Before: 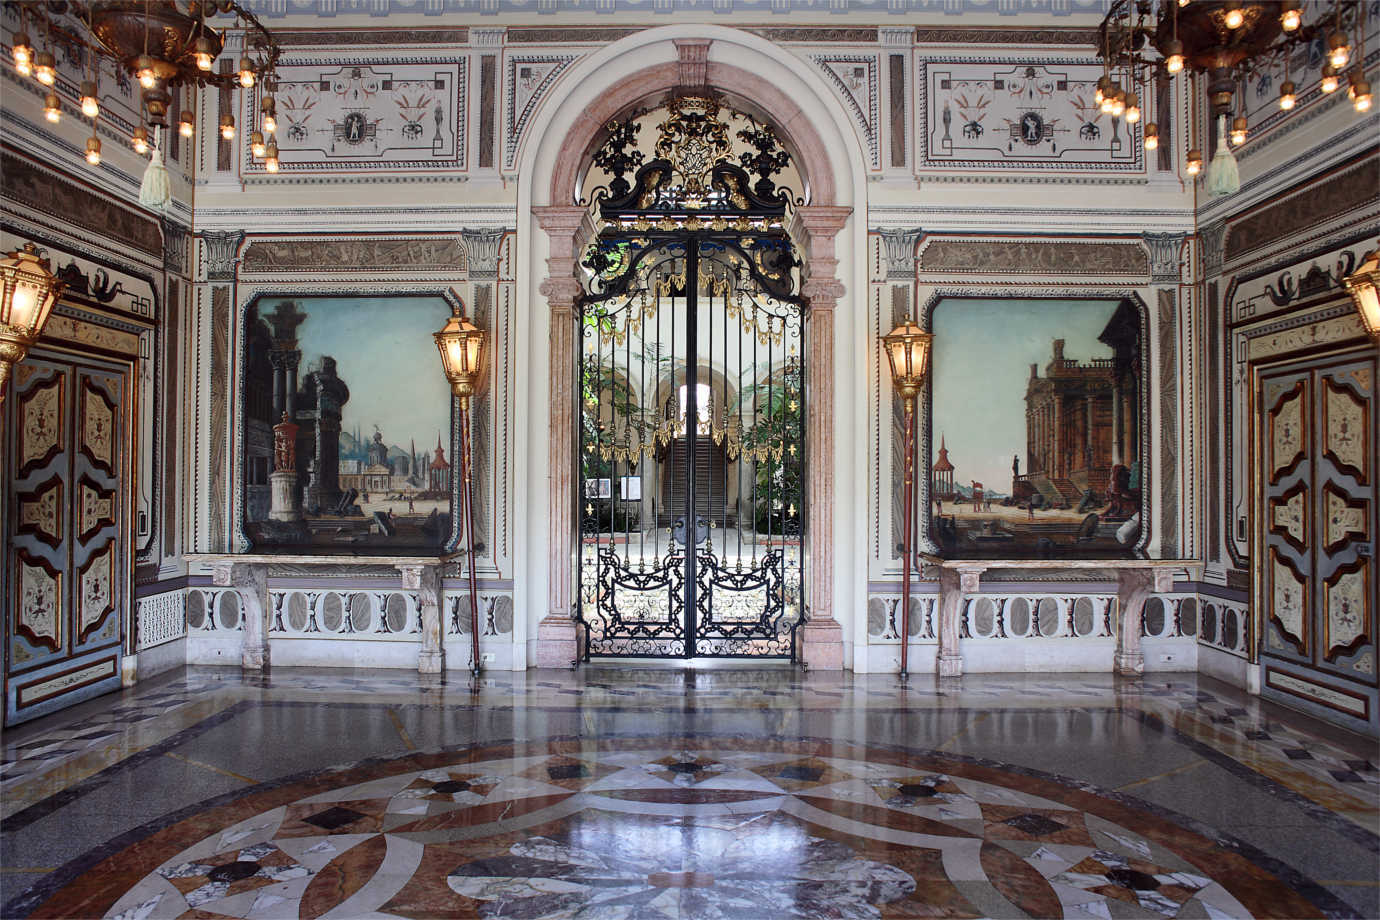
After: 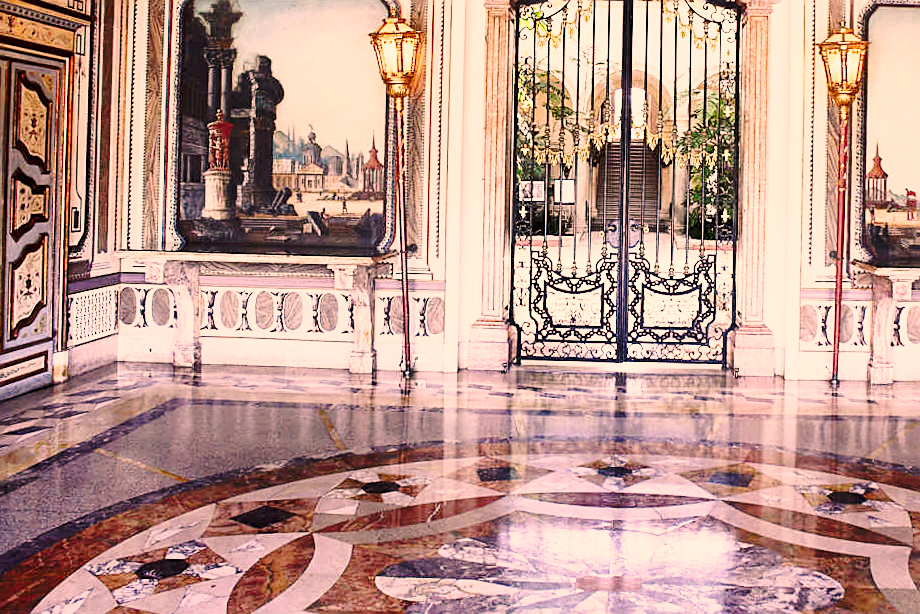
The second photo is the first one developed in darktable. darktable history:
base curve: curves: ch0 [(0, 0) (0.032, 0.037) (0.105, 0.228) (0.435, 0.76) (0.856, 0.983) (1, 1)], preserve colors none
exposure: black level correction 0.001, exposure 0.5 EV, compensate exposure bias true, compensate highlight preservation false
crop and rotate: angle -0.82°, left 3.85%, top 31.828%, right 27.992%
sharpen: on, module defaults
color correction: highlights a* 21.16, highlights b* 19.61
